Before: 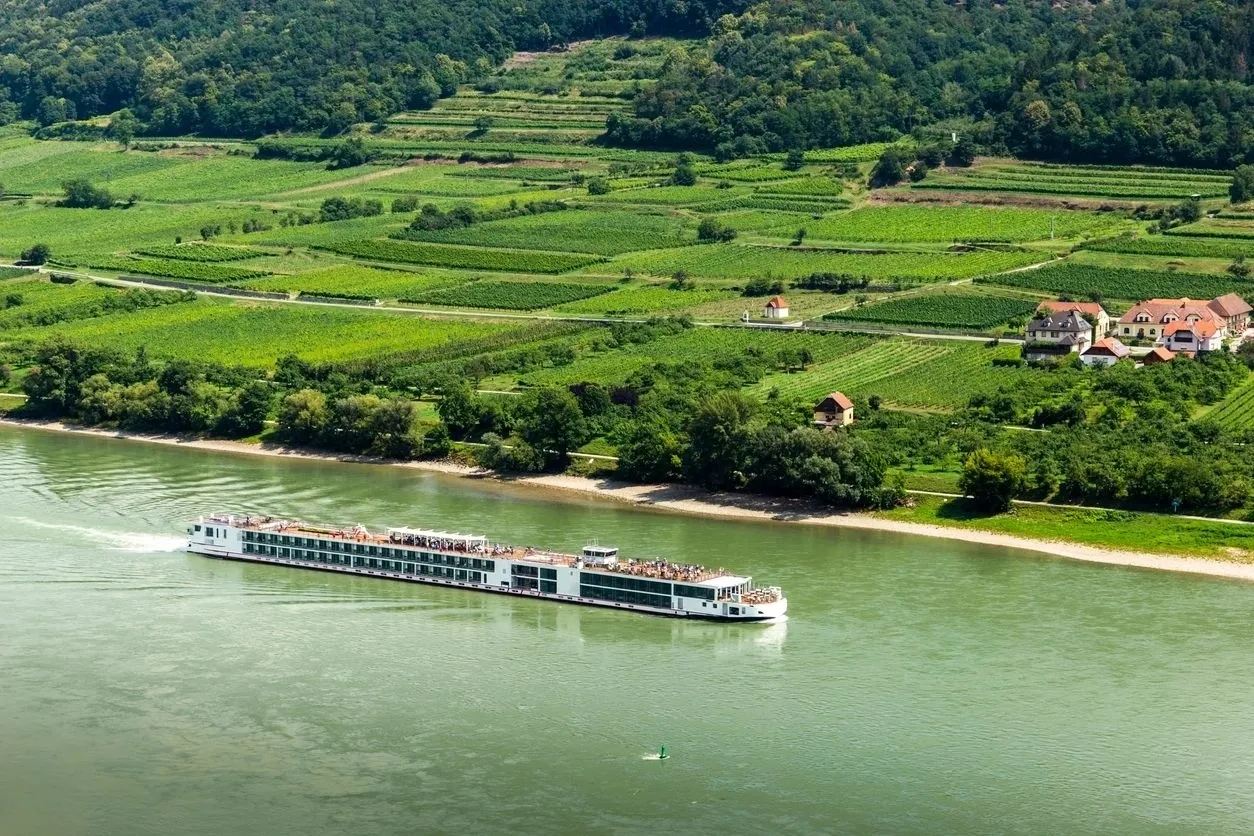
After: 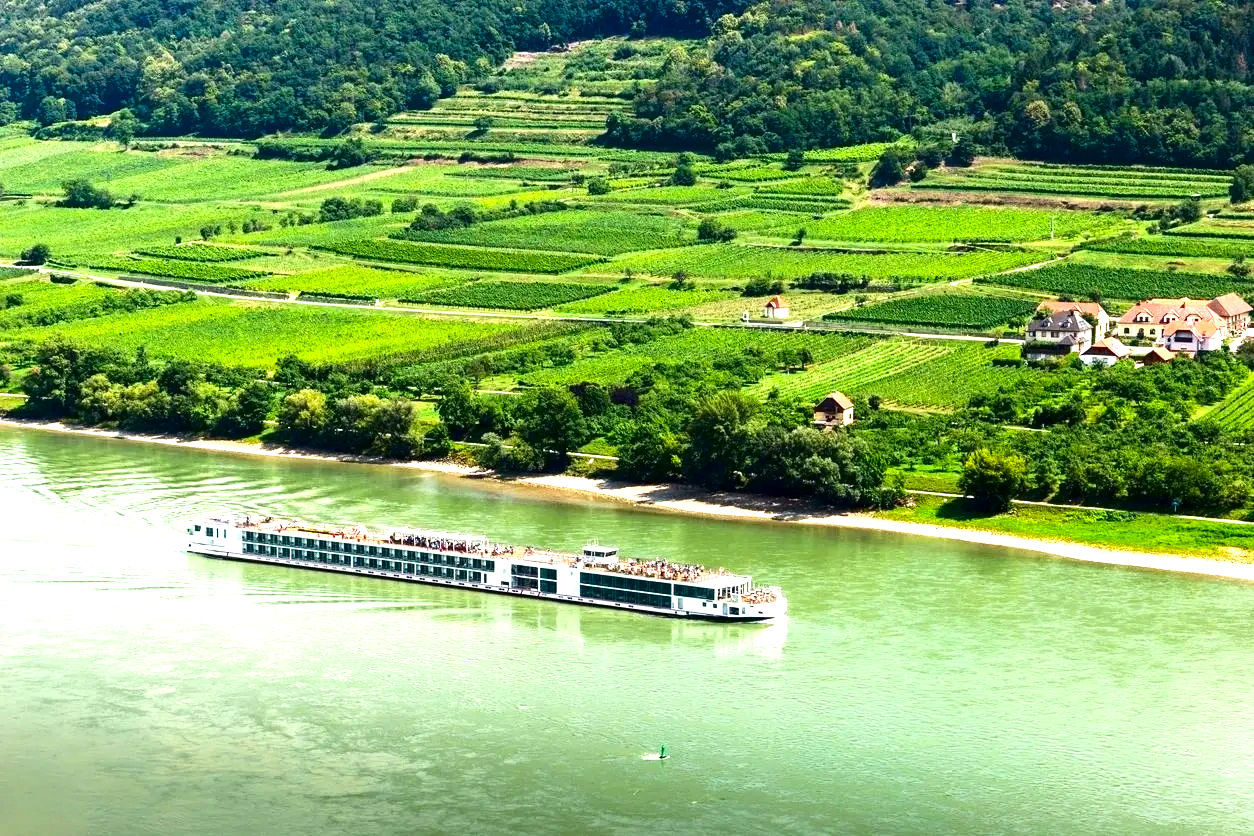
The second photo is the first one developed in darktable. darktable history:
contrast brightness saturation: contrast 0.12, brightness -0.12, saturation 0.2
exposure: black level correction 0, exposure 1.1 EV, compensate exposure bias true, compensate highlight preservation false
